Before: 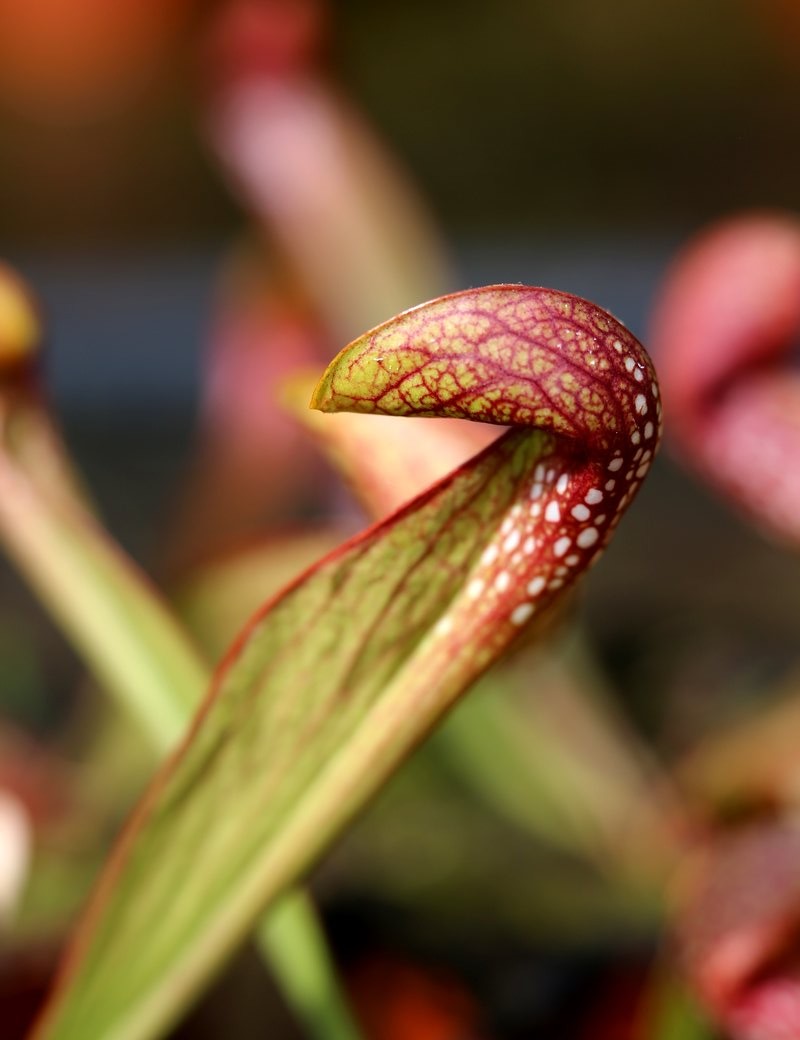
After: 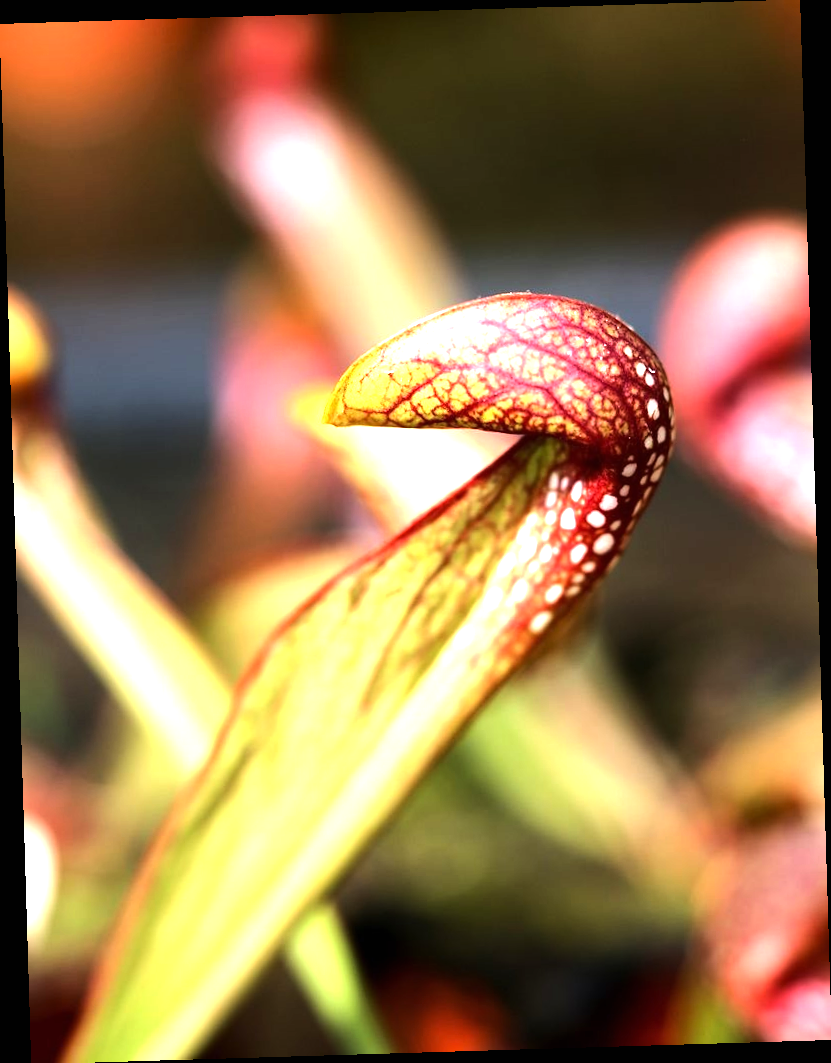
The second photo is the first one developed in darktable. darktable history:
tone equalizer: -8 EV -0.75 EV, -7 EV -0.7 EV, -6 EV -0.6 EV, -5 EV -0.4 EV, -3 EV 0.4 EV, -2 EV 0.6 EV, -1 EV 0.7 EV, +0 EV 0.75 EV, edges refinement/feathering 500, mask exposure compensation -1.57 EV, preserve details no
exposure: black level correction 0, exposure 1 EV, compensate exposure bias true, compensate highlight preservation false
rotate and perspective: rotation -1.75°, automatic cropping off
